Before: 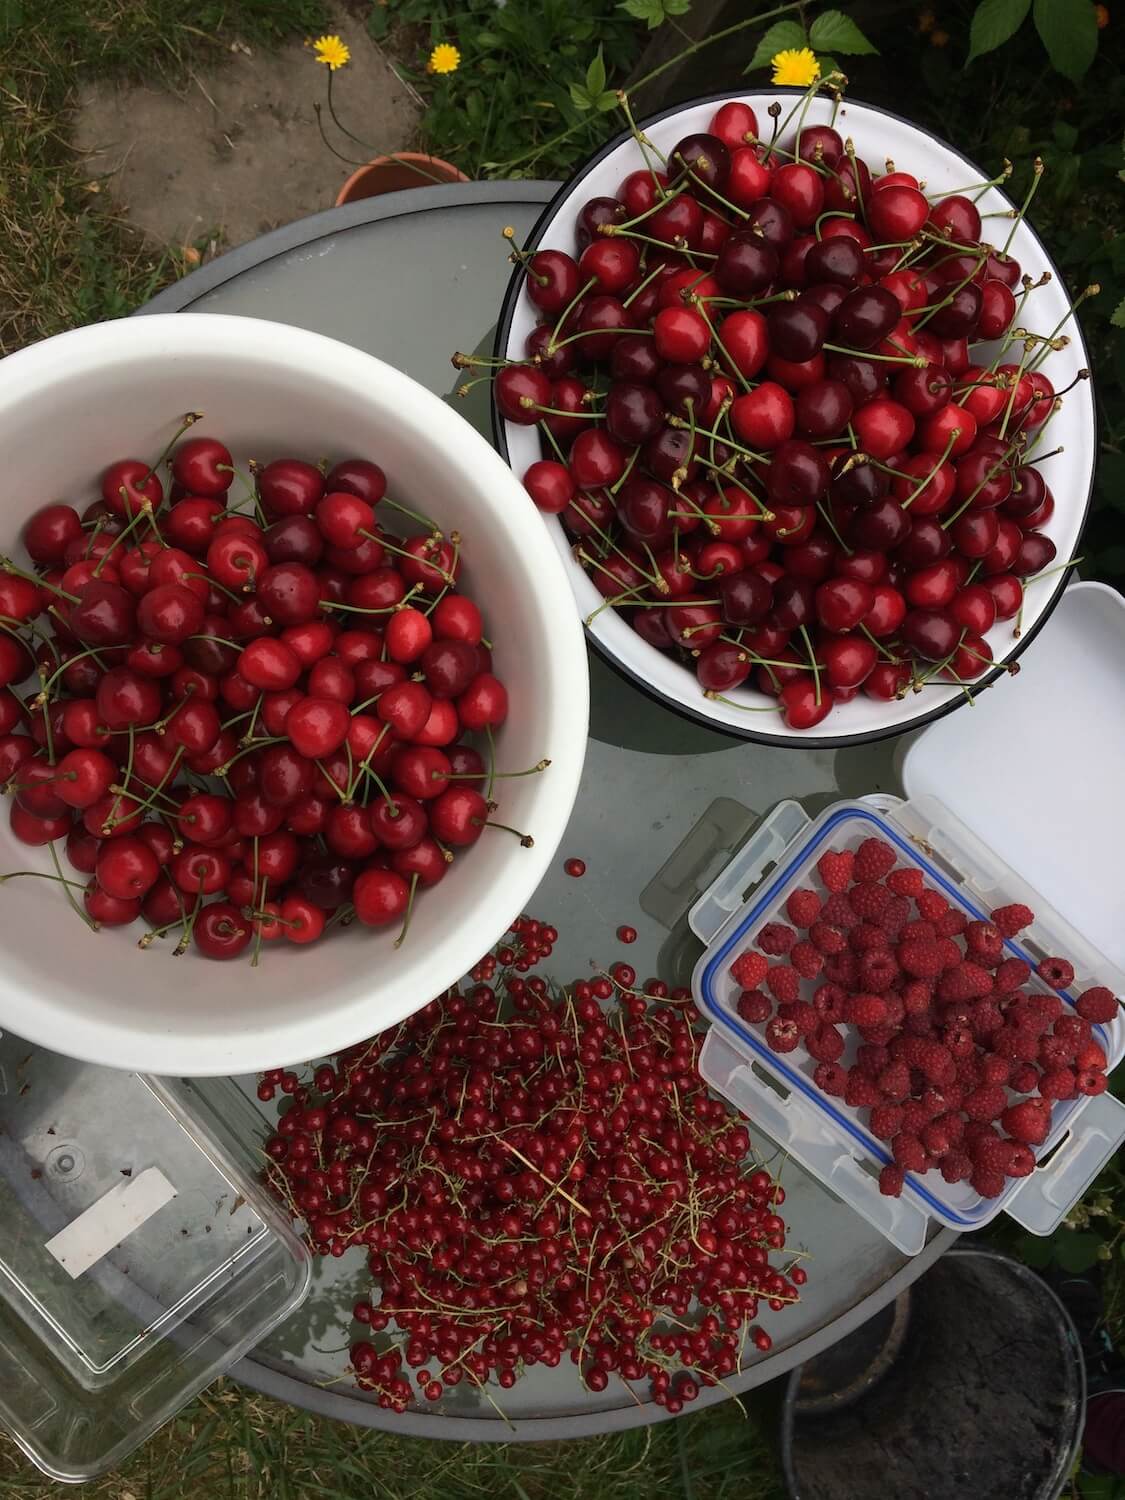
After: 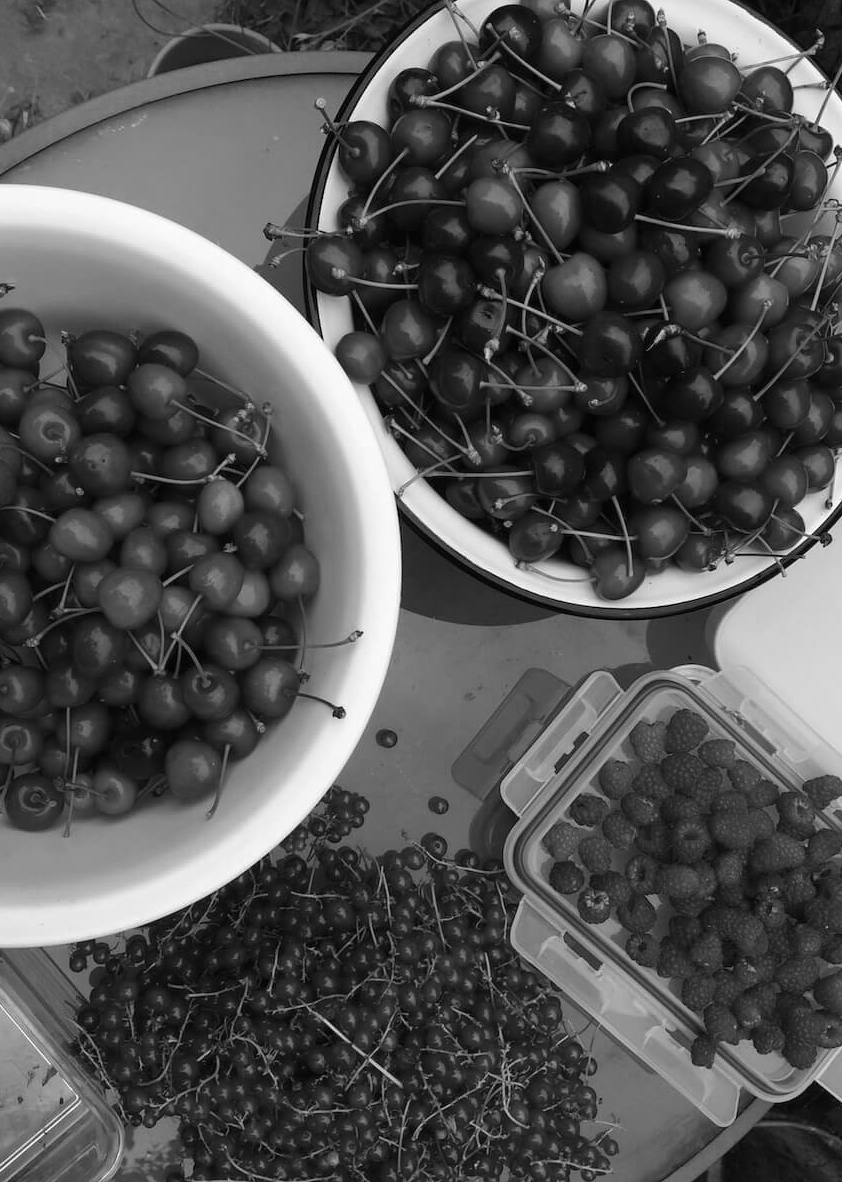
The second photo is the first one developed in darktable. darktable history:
monochrome: on, module defaults
crop: left 16.768%, top 8.653%, right 8.362%, bottom 12.485%
tone equalizer: on, module defaults
